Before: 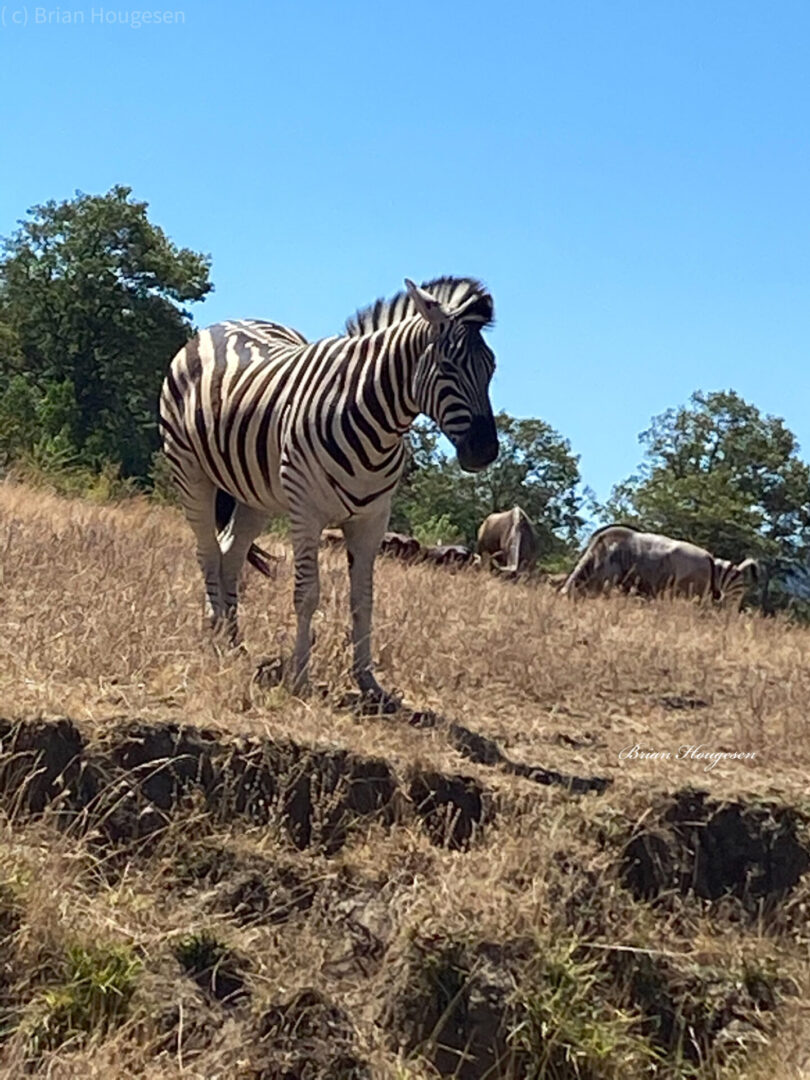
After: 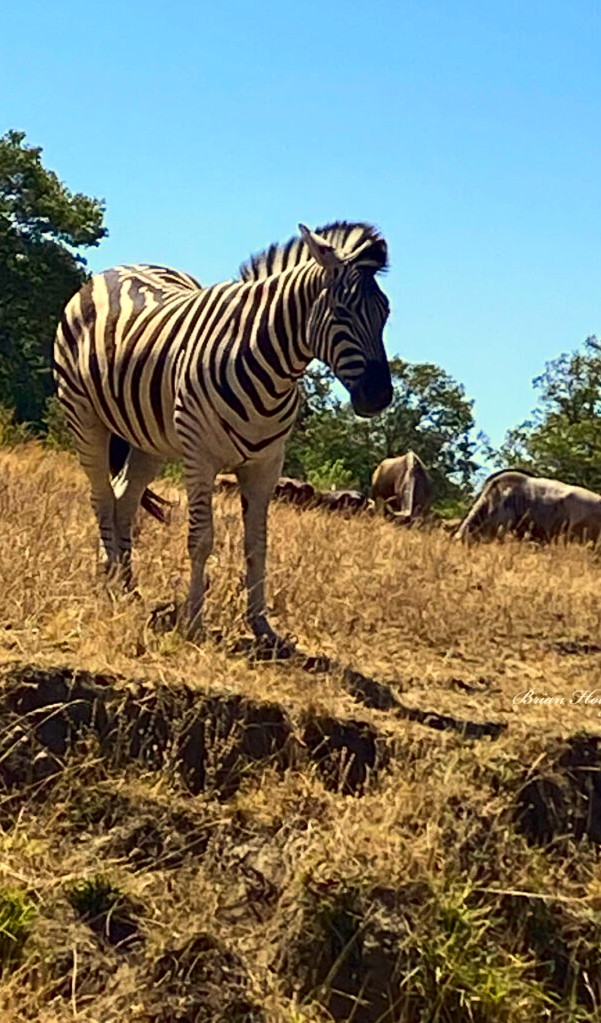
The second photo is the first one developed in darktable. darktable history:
contrast brightness saturation: contrast 0.18, saturation 0.3
haze removal: on, module defaults
crop and rotate: left 13.15%, top 5.251%, right 12.609%
color correction: highlights a* 1.39, highlights b* 17.83
